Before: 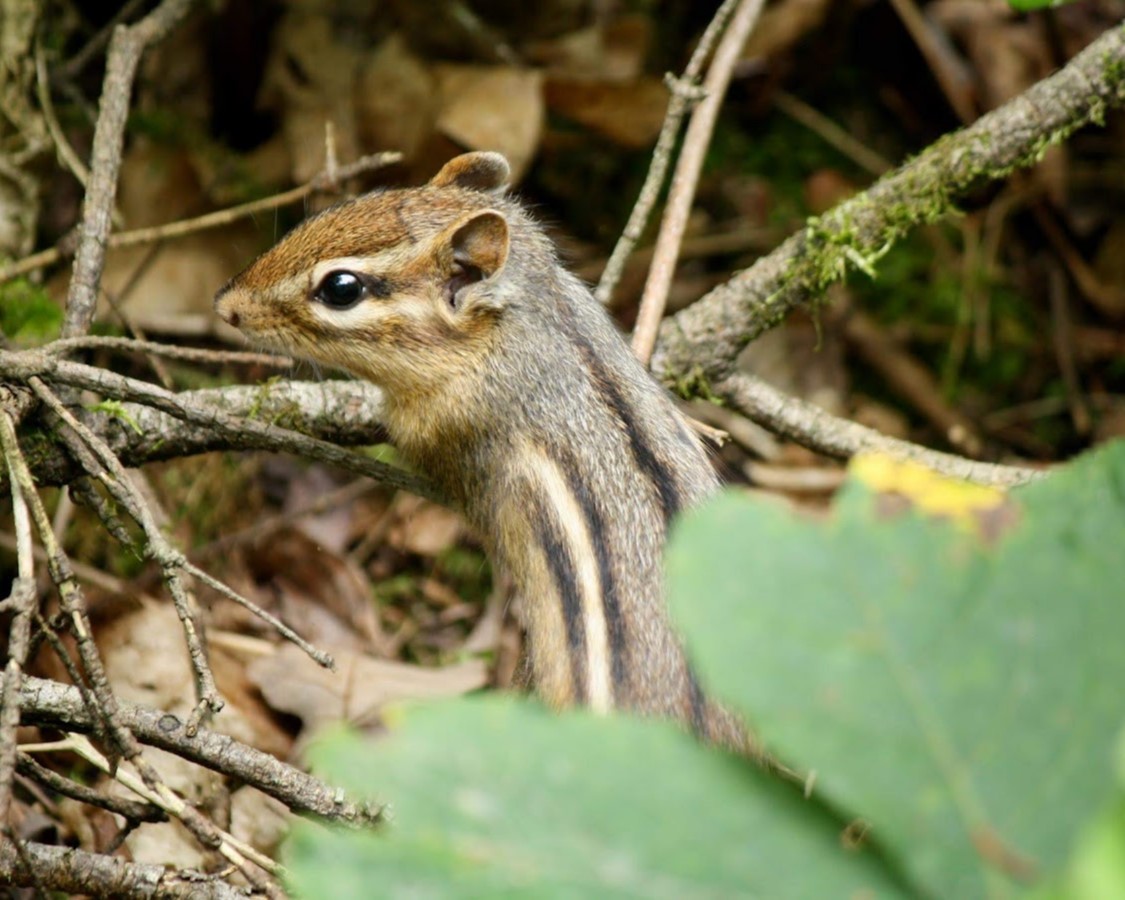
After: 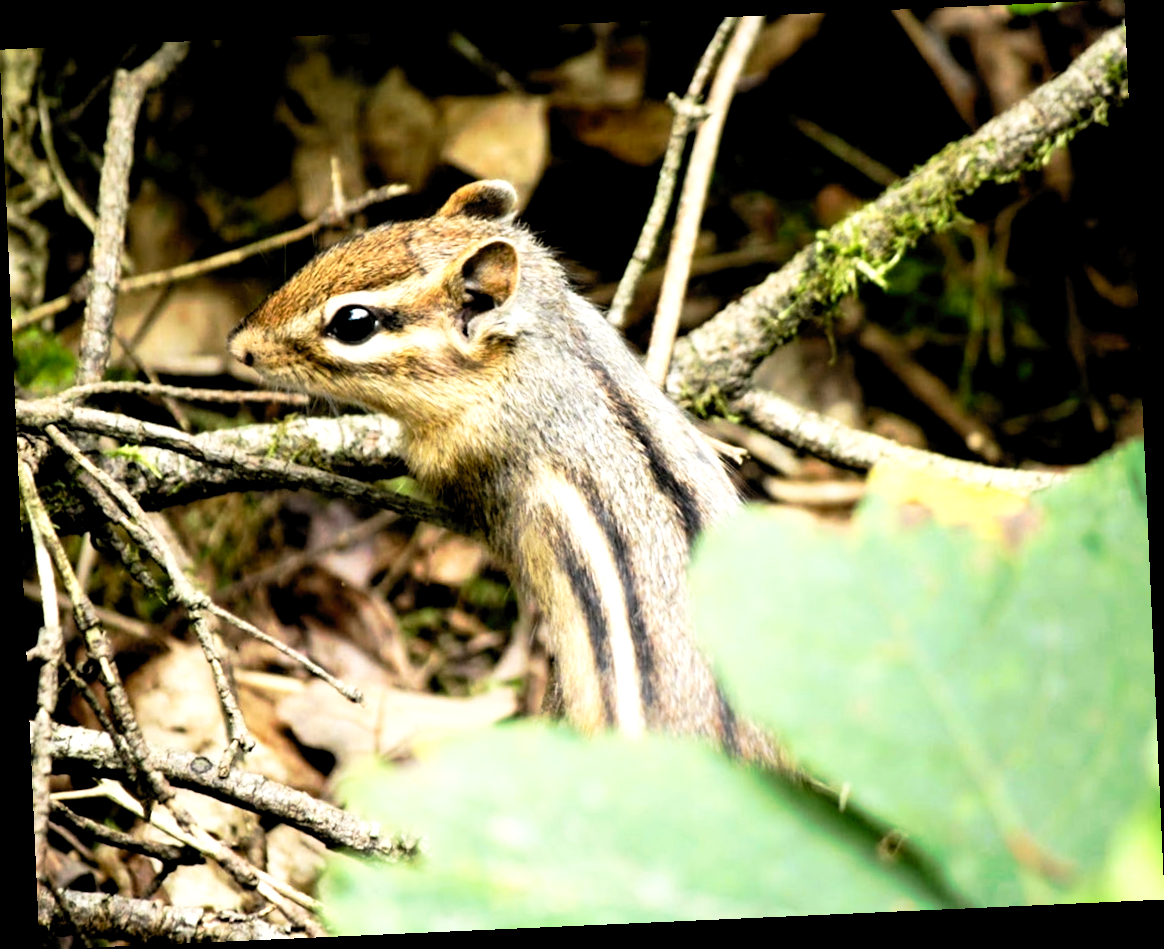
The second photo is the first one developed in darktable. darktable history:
tone equalizer: -8 EV -0.75 EV, -7 EV -0.7 EV, -6 EV -0.6 EV, -5 EV -0.4 EV, -3 EV 0.4 EV, -2 EV 0.6 EV, -1 EV 0.7 EV, +0 EV 0.75 EV, edges refinement/feathering 500, mask exposure compensation -1.57 EV, preserve details no
rotate and perspective: rotation -2.56°, automatic cropping off
exposure: exposure 0 EV, compensate highlight preservation false
tone curve: curves: ch0 [(0, 0) (0.003, 0.005) (0.011, 0.008) (0.025, 0.014) (0.044, 0.021) (0.069, 0.027) (0.1, 0.041) (0.136, 0.083) (0.177, 0.138) (0.224, 0.197) (0.277, 0.259) (0.335, 0.331) (0.399, 0.399) (0.468, 0.476) (0.543, 0.547) (0.623, 0.635) (0.709, 0.753) (0.801, 0.847) (0.898, 0.94) (1, 1)], preserve colors none
rgb levels: levels [[0.013, 0.434, 0.89], [0, 0.5, 1], [0, 0.5, 1]]
